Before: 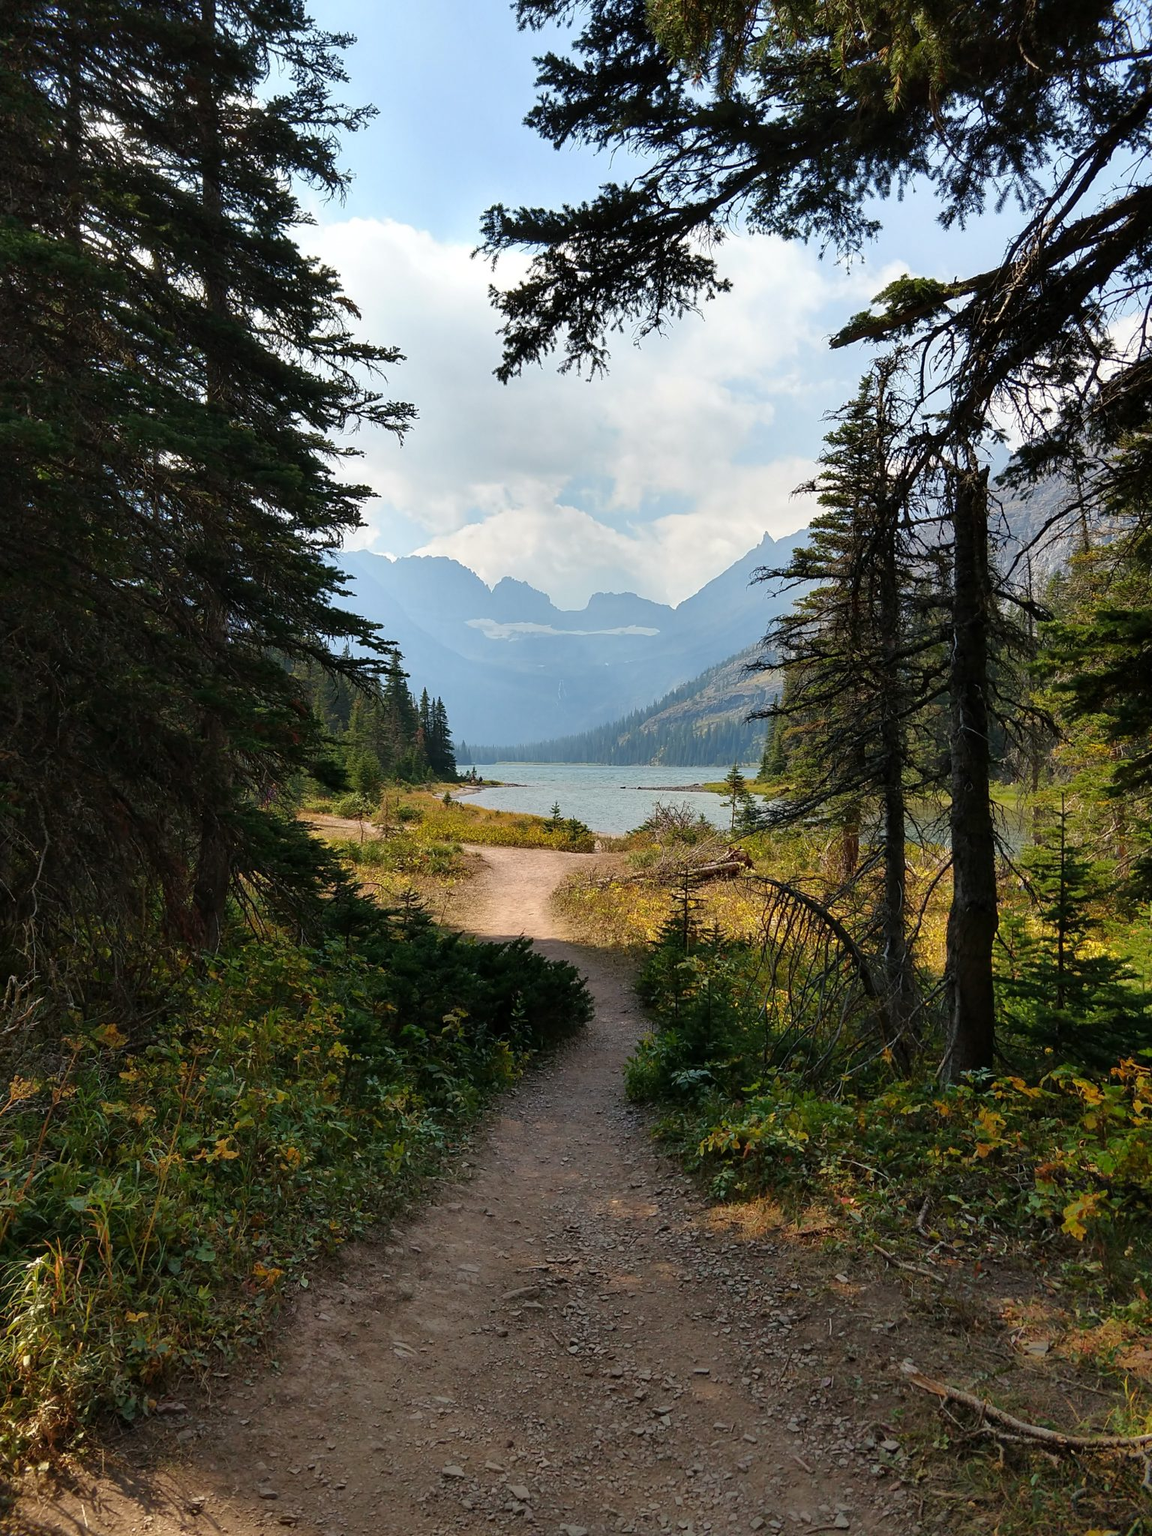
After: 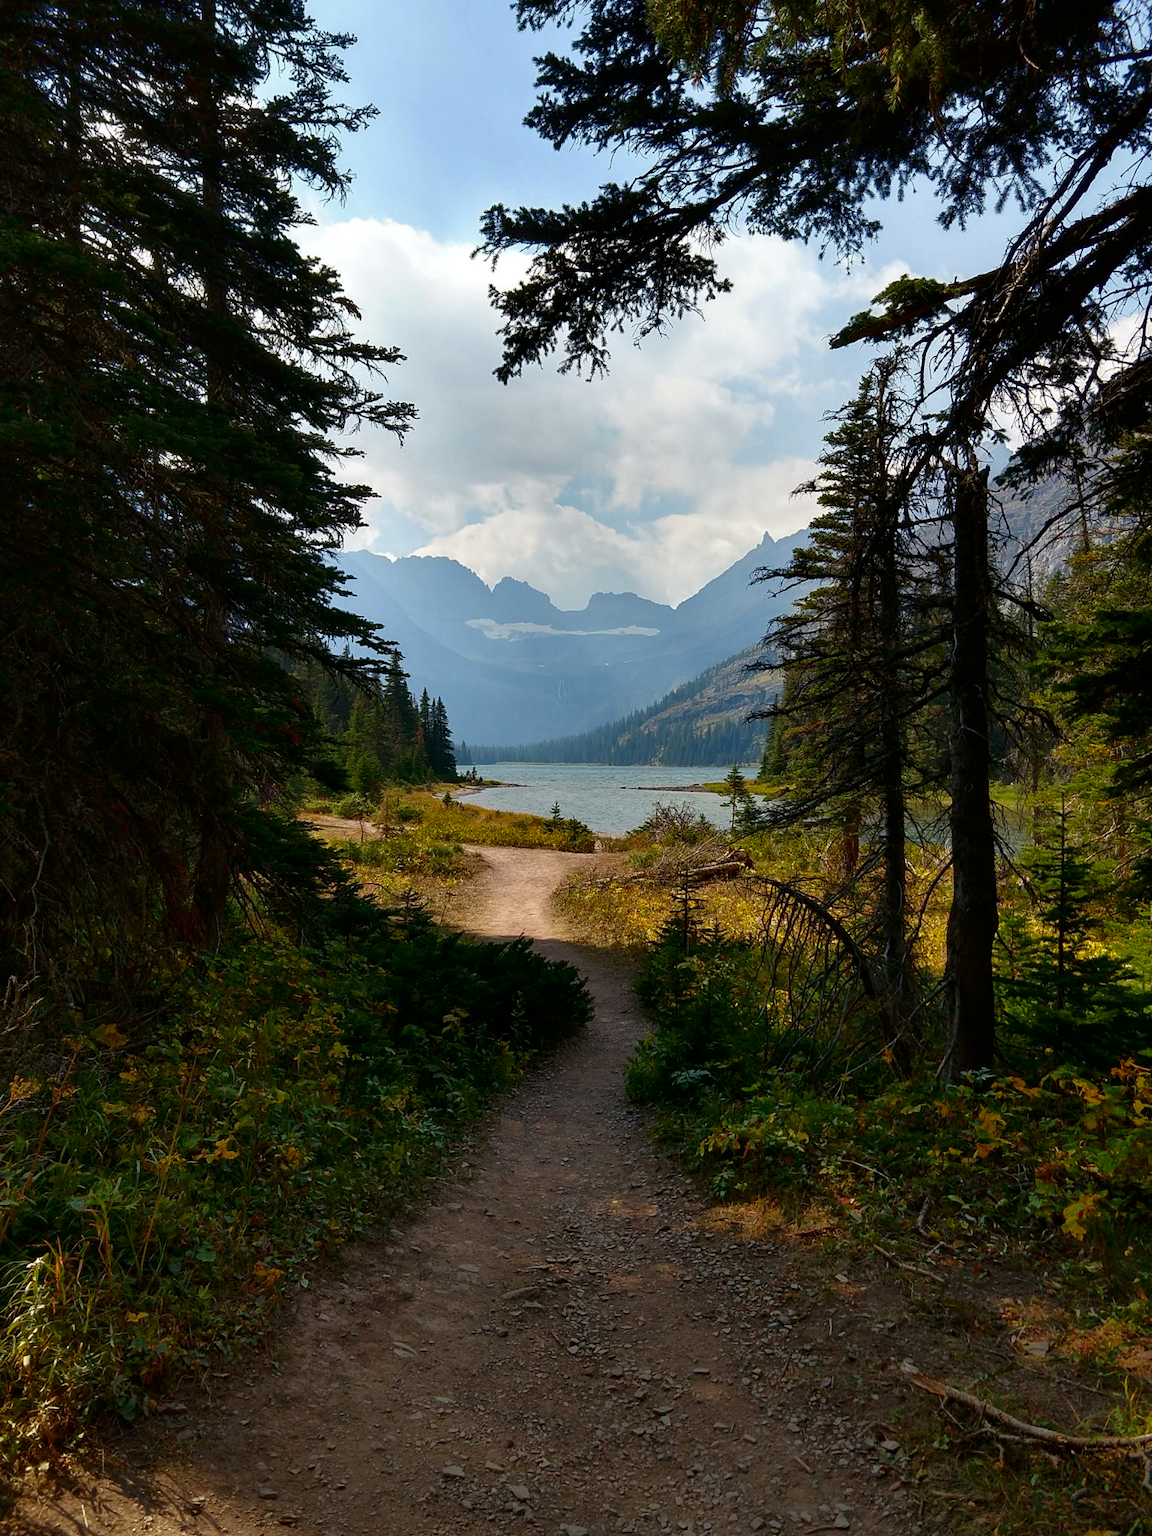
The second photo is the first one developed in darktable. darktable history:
contrast brightness saturation: brightness -0.198, saturation 0.085
